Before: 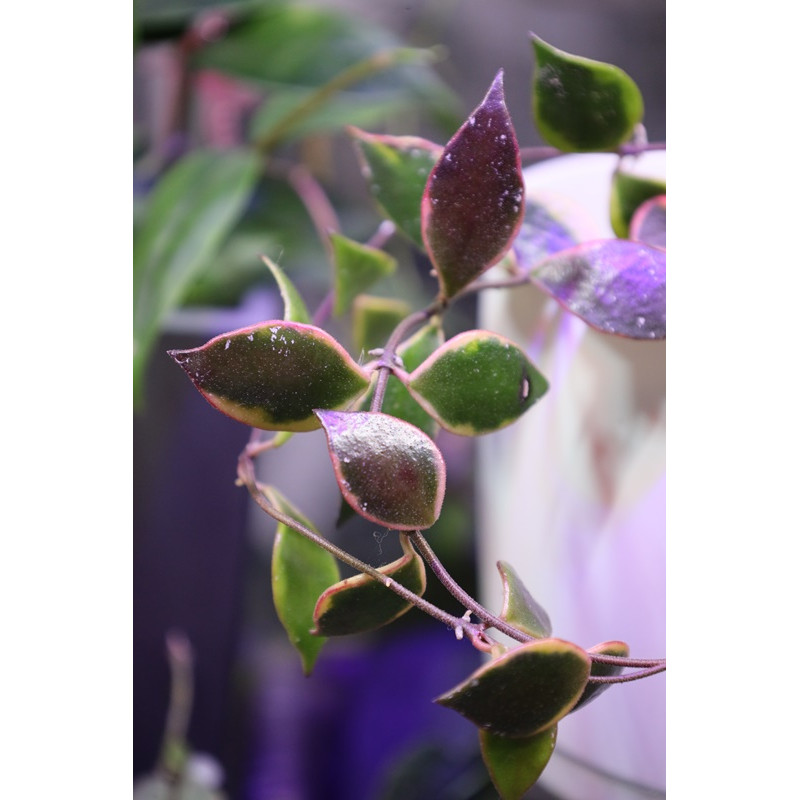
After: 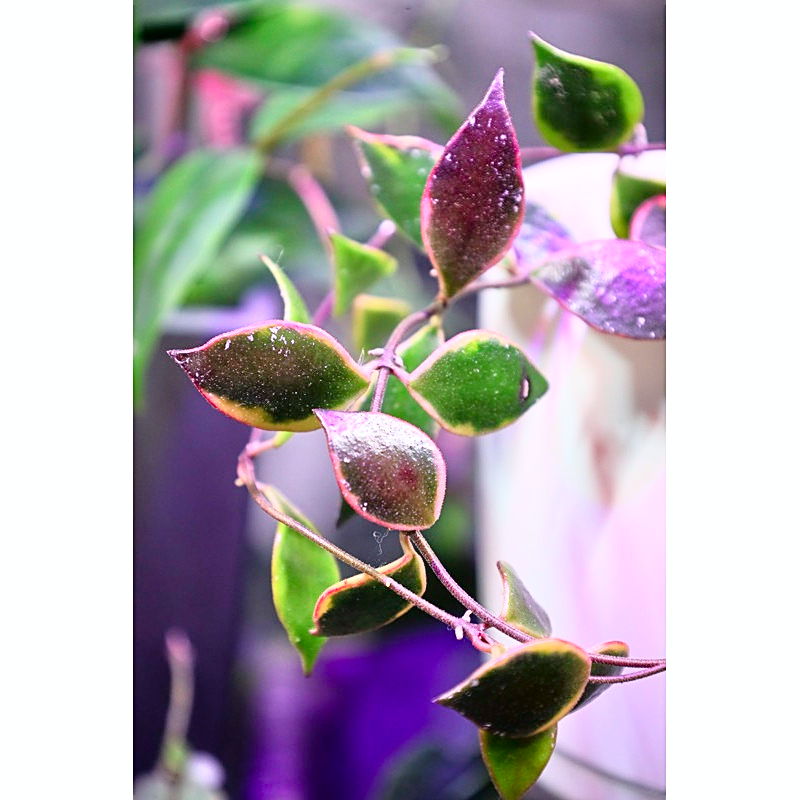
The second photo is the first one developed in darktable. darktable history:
sharpen: on, module defaults
tone curve: curves: ch0 [(0, 0) (0.139, 0.067) (0.319, 0.269) (0.498, 0.505) (0.725, 0.824) (0.864, 0.945) (0.985, 1)]; ch1 [(0, 0) (0.291, 0.197) (0.456, 0.426) (0.495, 0.488) (0.557, 0.578) (0.599, 0.644) (0.702, 0.786) (1, 1)]; ch2 [(0, 0) (0.125, 0.089) (0.353, 0.329) (0.447, 0.43) (0.557, 0.566) (0.63, 0.667) (1, 1)], color space Lab, independent channels, preserve colors none
tone equalizer: -7 EV 0.15 EV, -6 EV 0.6 EV, -5 EV 1.15 EV, -4 EV 1.33 EV, -3 EV 1.15 EV, -2 EV 0.6 EV, -1 EV 0.15 EV, mask exposure compensation -0.5 EV
haze removal: compatibility mode true, adaptive false
